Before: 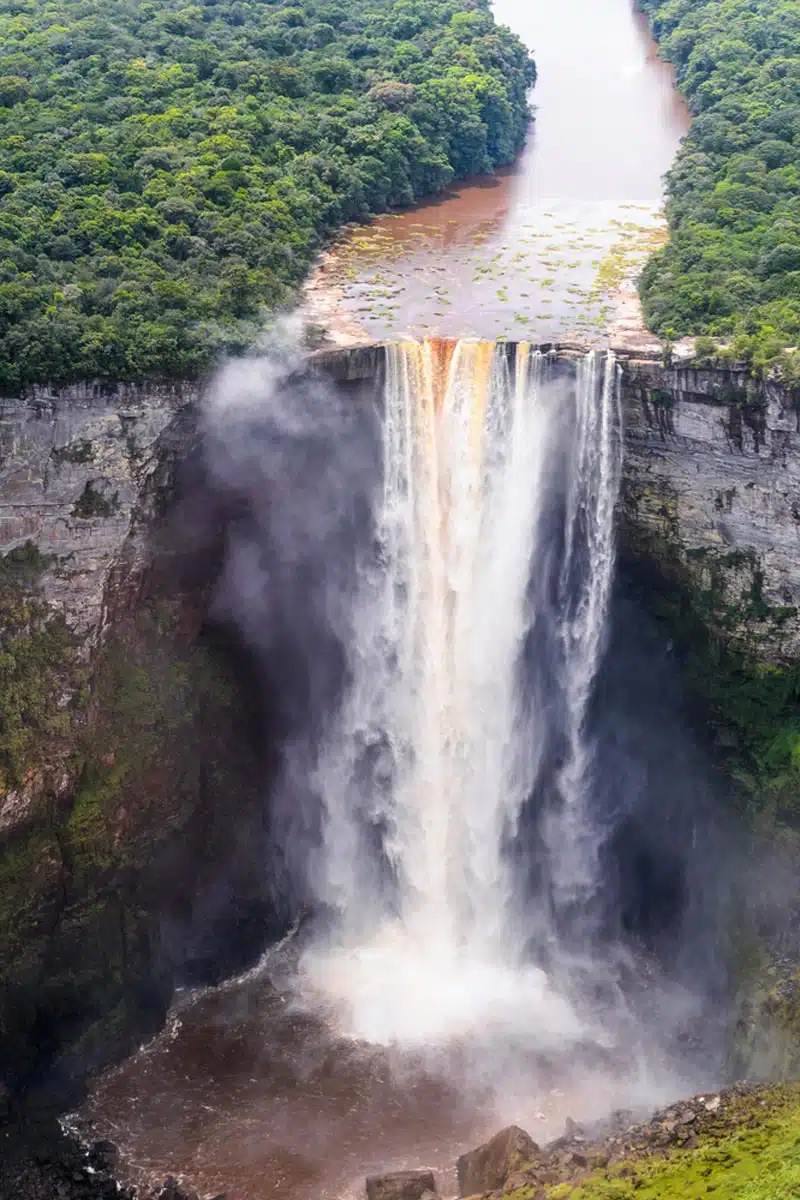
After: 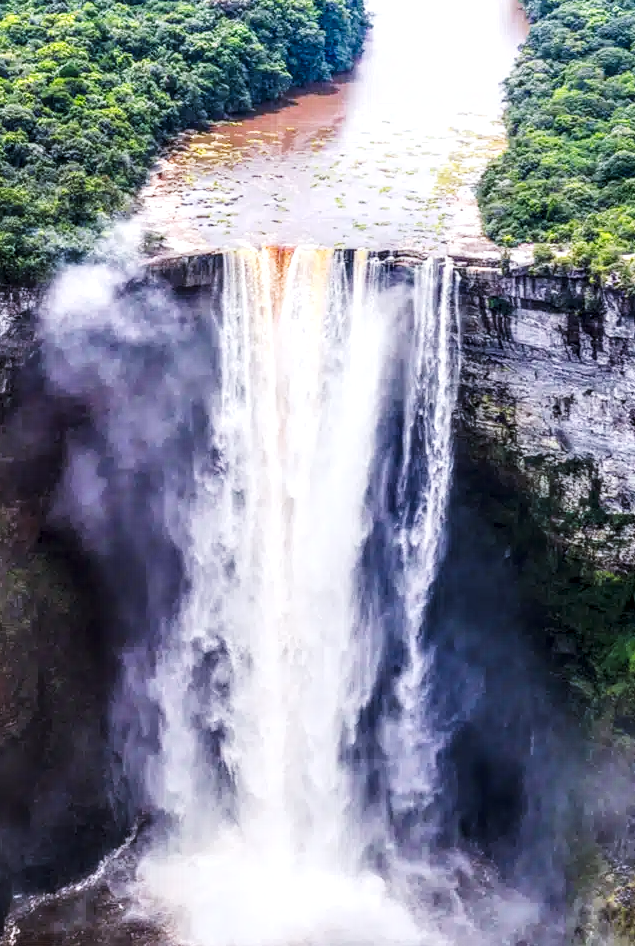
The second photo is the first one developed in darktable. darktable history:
crop and rotate: left 20.267%, top 7.8%, right 0.32%, bottom 13.322%
local contrast: detail 155%
tone curve: curves: ch0 [(0, 0.028) (0.037, 0.05) (0.123, 0.108) (0.19, 0.164) (0.269, 0.247) (0.475, 0.533) (0.595, 0.695) (0.718, 0.823) (0.855, 0.913) (1, 0.982)]; ch1 [(0, 0) (0.243, 0.245) (0.427, 0.41) (0.493, 0.481) (0.505, 0.502) (0.536, 0.545) (0.56, 0.582) (0.611, 0.644) (0.769, 0.807) (1, 1)]; ch2 [(0, 0) (0.249, 0.216) (0.349, 0.321) (0.424, 0.442) (0.476, 0.483) (0.498, 0.499) (0.517, 0.519) (0.532, 0.55) (0.569, 0.608) (0.614, 0.661) (0.706, 0.75) (0.808, 0.809) (0.991, 0.968)], preserve colors none
color calibration: gray › normalize channels true, illuminant as shot in camera, x 0.358, y 0.373, temperature 4628.91 K, gamut compression 0.024
